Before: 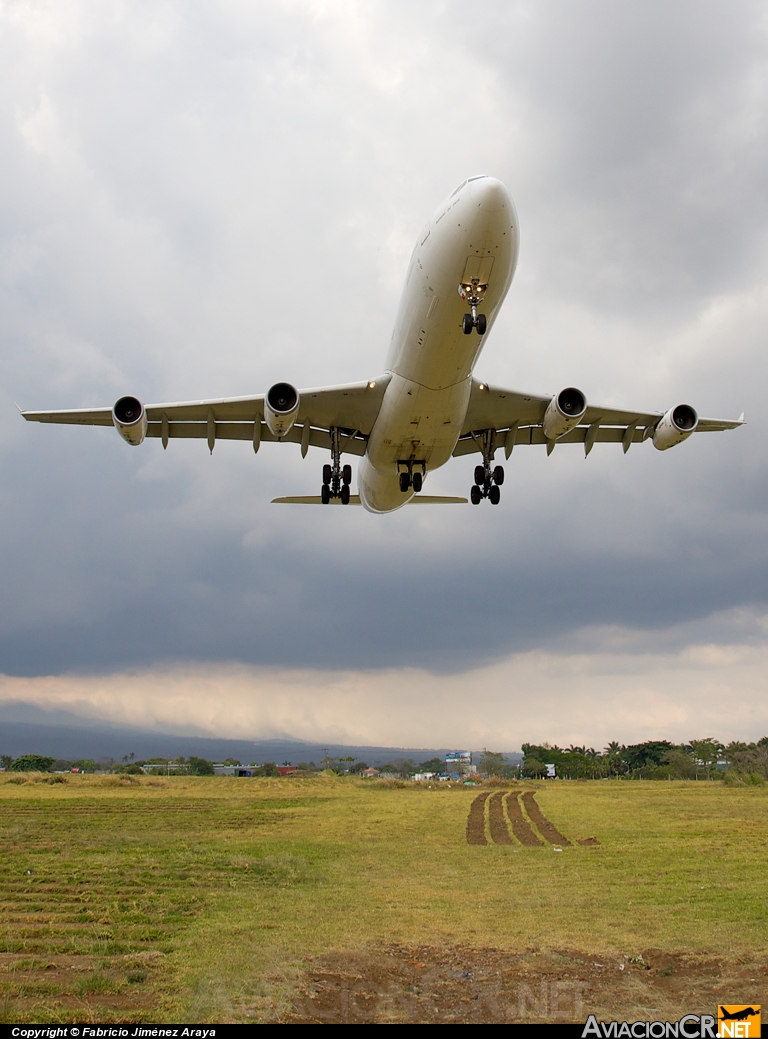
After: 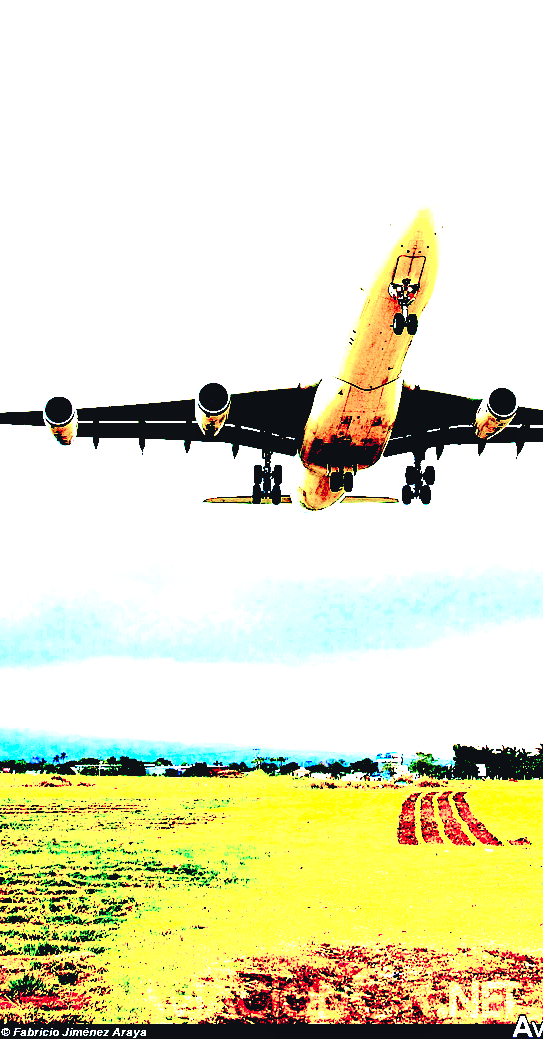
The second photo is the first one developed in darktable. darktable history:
exposure: black level correction 0.1, exposure 3 EV, compensate highlight preservation false
crop and rotate: left 9.061%, right 20.142%
contrast brightness saturation: brightness 0.15
local contrast: mode bilateral grid, contrast 25, coarseness 60, detail 151%, midtone range 0.2
white balance: red 0.924, blue 1.095
tone curve: curves: ch0 [(0, 0.045) (0.155, 0.169) (0.46, 0.466) (0.751, 0.788) (1, 0.961)]; ch1 [(0, 0) (0.43, 0.408) (0.472, 0.469) (0.505, 0.503) (0.553, 0.563) (0.592, 0.581) (0.631, 0.625) (1, 1)]; ch2 [(0, 0) (0.505, 0.495) (0.55, 0.557) (0.583, 0.573) (1, 1)], color space Lab, independent channels, preserve colors none
tone equalizer: -8 EV -0.528 EV, -7 EV -0.319 EV, -6 EV -0.083 EV, -5 EV 0.413 EV, -4 EV 0.985 EV, -3 EV 0.791 EV, -2 EV -0.01 EV, -1 EV 0.14 EV, +0 EV -0.012 EV, smoothing 1
color balance rgb: shadows lift › chroma 1%, shadows lift › hue 113°, highlights gain › chroma 0.2%, highlights gain › hue 333°, perceptual saturation grading › global saturation 20%, perceptual saturation grading › highlights -50%, perceptual saturation grading › shadows 25%, contrast -10%
